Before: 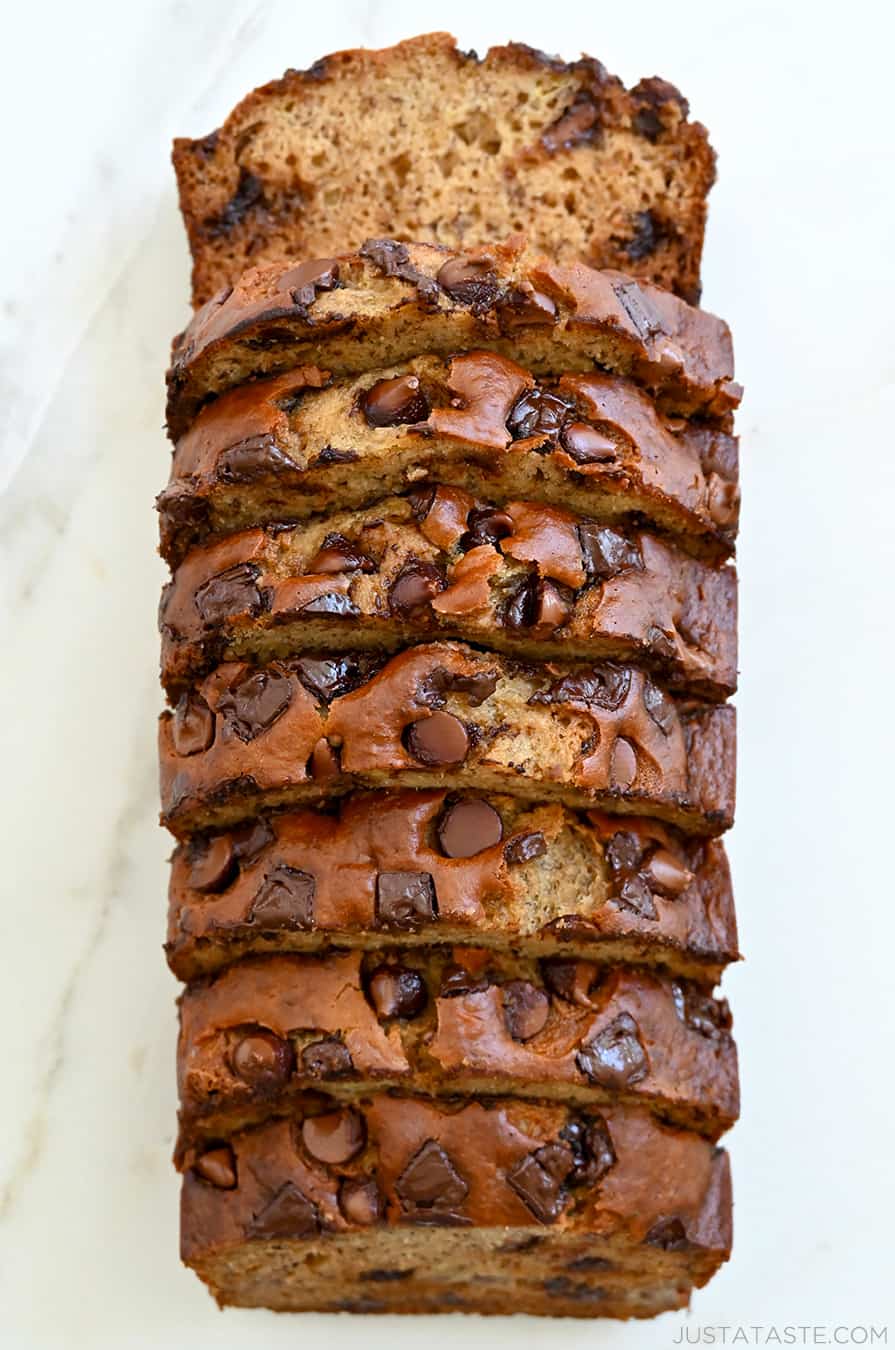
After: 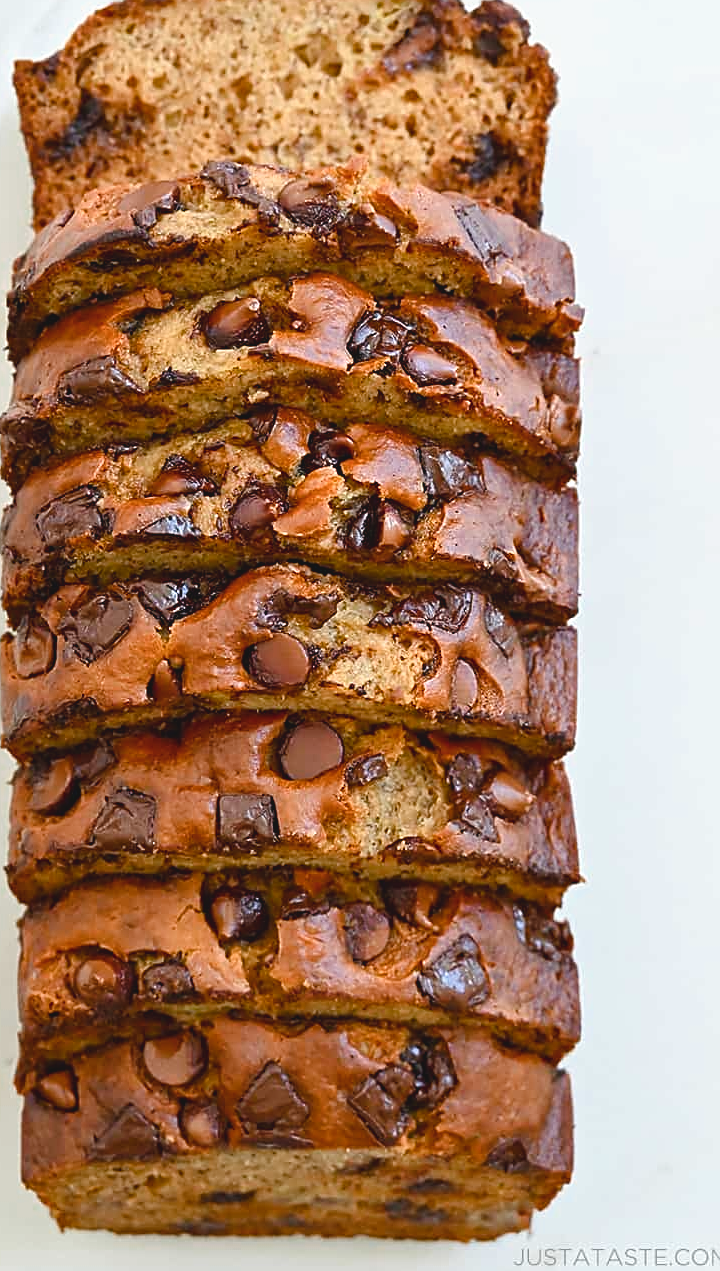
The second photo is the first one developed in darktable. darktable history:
exposure: exposure -0.071 EV, compensate highlight preservation false
sharpen: on, module defaults
color balance rgb: global offset › luminance 0.755%, perceptual saturation grading › global saturation 20%, perceptual saturation grading › highlights -25.542%, perceptual saturation grading › shadows 24.101%
crop and rotate: left 17.853%, top 5.825%, right 1.699%
shadows and highlights: radius 332.04, shadows 54.68, highlights -98.38, compress 94.62%, soften with gaussian
color zones: curves: ch0 [(0, 0.465) (0.092, 0.596) (0.289, 0.464) (0.429, 0.453) (0.571, 0.464) (0.714, 0.455) (0.857, 0.462) (1, 0.465)]
